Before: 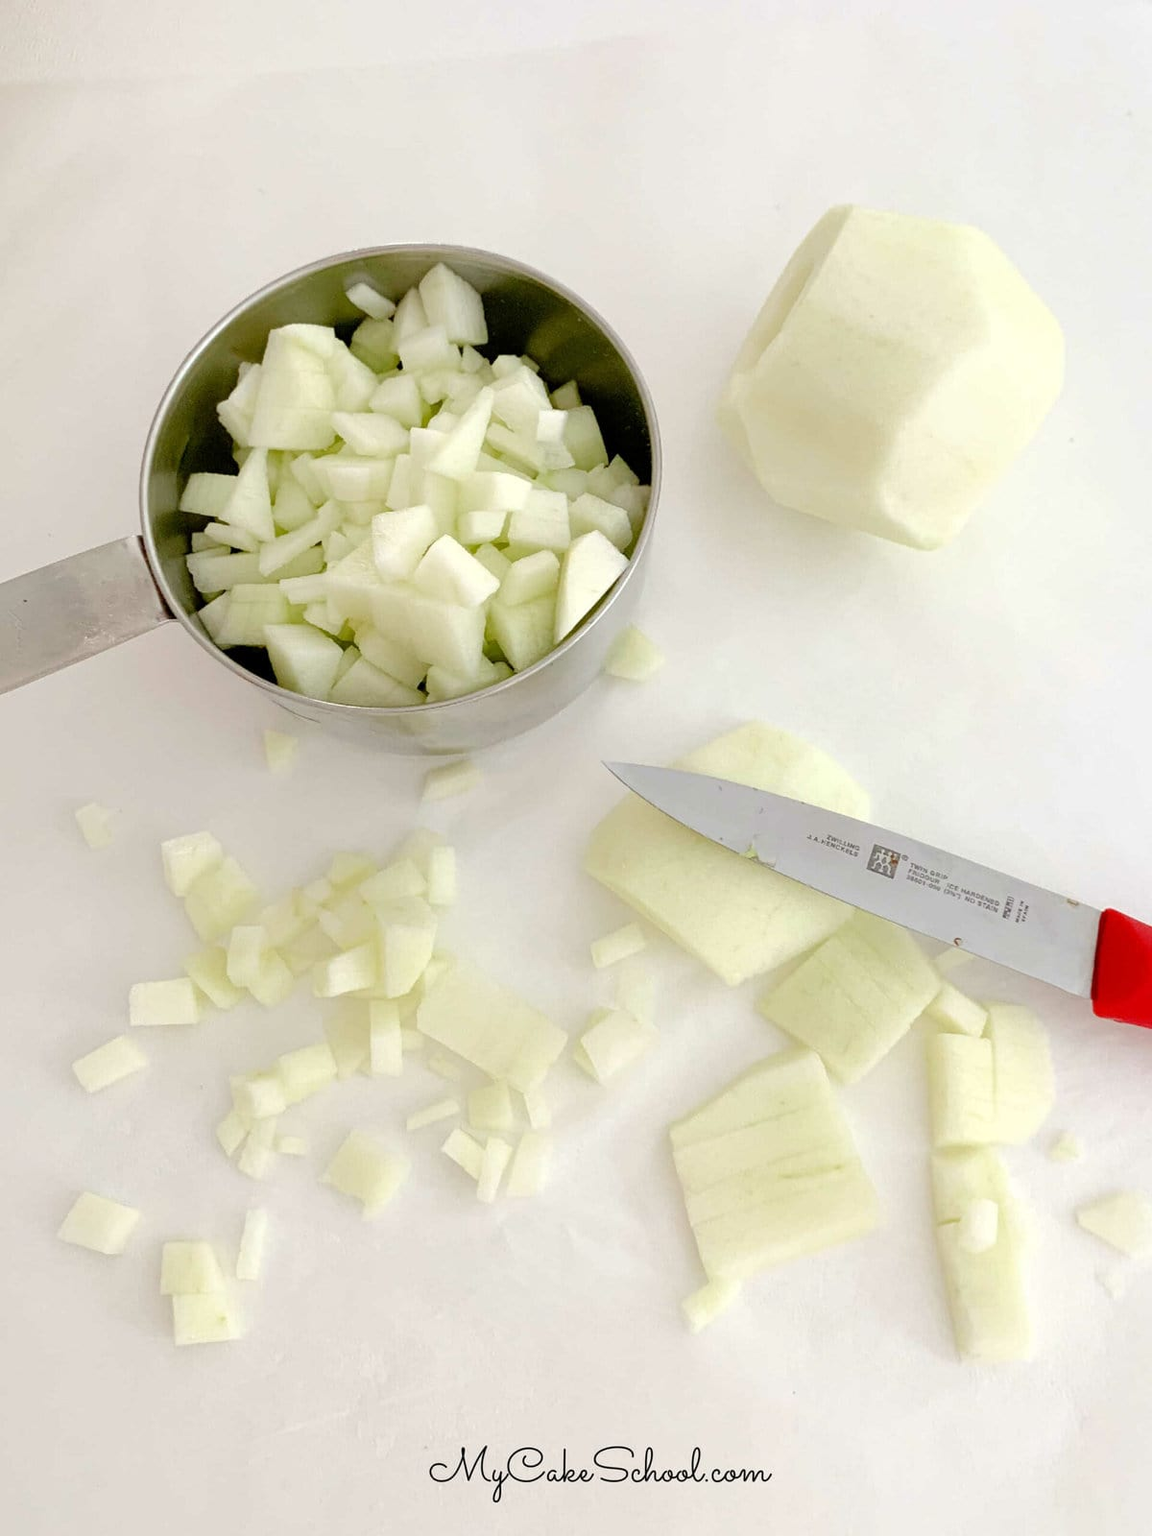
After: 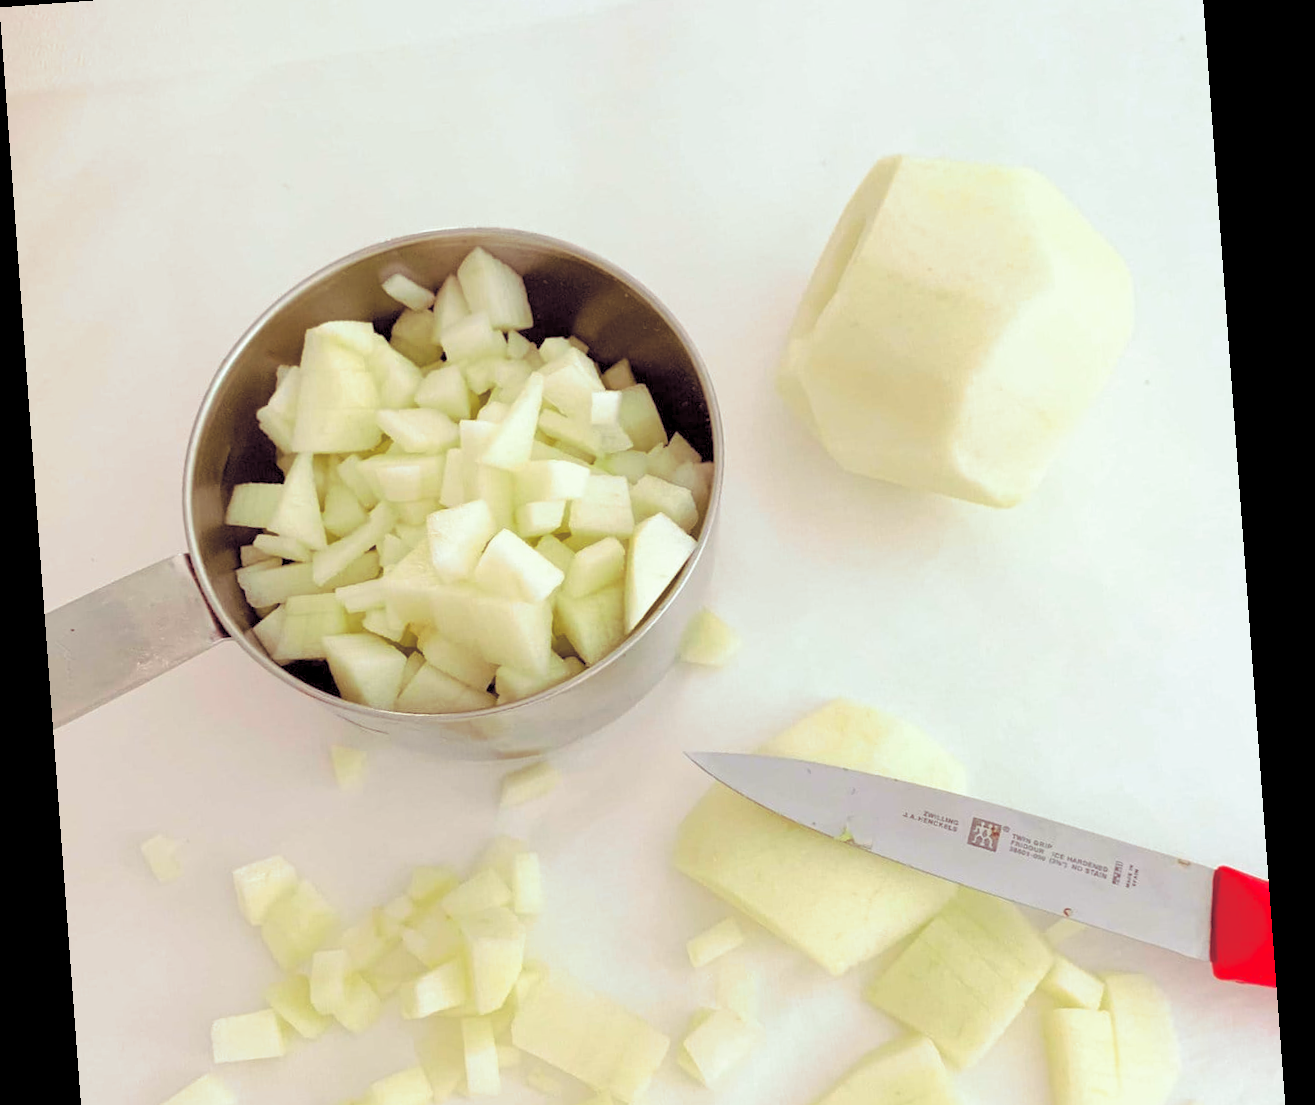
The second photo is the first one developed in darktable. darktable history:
crop and rotate: top 4.848%, bottom 29.503%
color balance rgb: shadows lift › hue 87.51°, highlights gain › chroma 0.68%, highlights gain › hue 55.1°, global offset › chroma 0.13%, global offset › hue 253.66°, linear chroma grading › global chroma 0.5%, perceptual saturation grading › global saturation 16.38%
rotate and perspective: rotation -4.25°, automatic cropping off
shadows and highlights: shadows 25, highlights -25
split-toning: highlights › hue 180°
contrast brightness saturation: brightness 0.15
color correction: saturation 1.11
